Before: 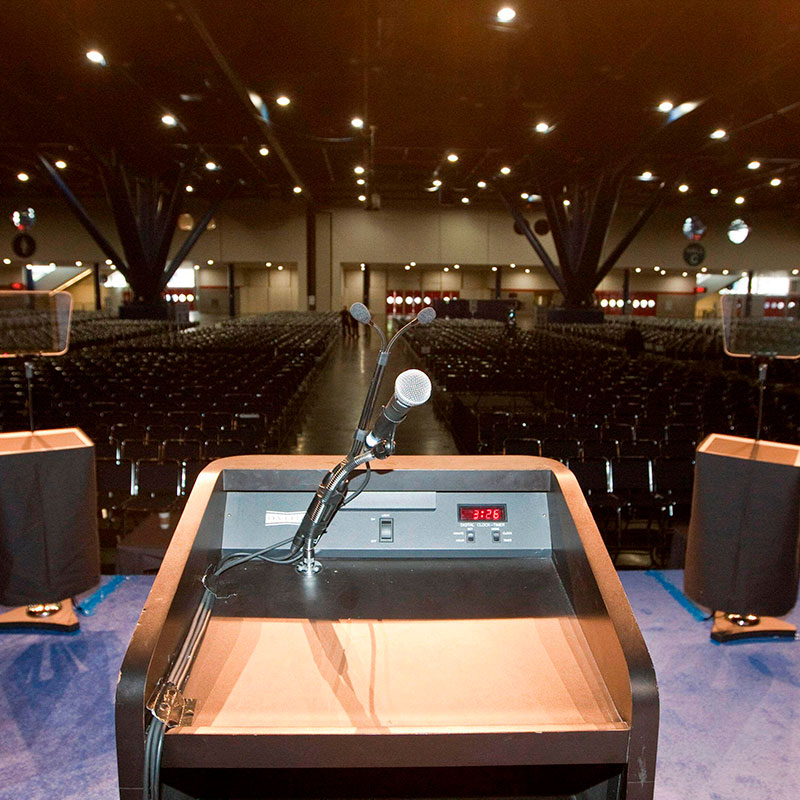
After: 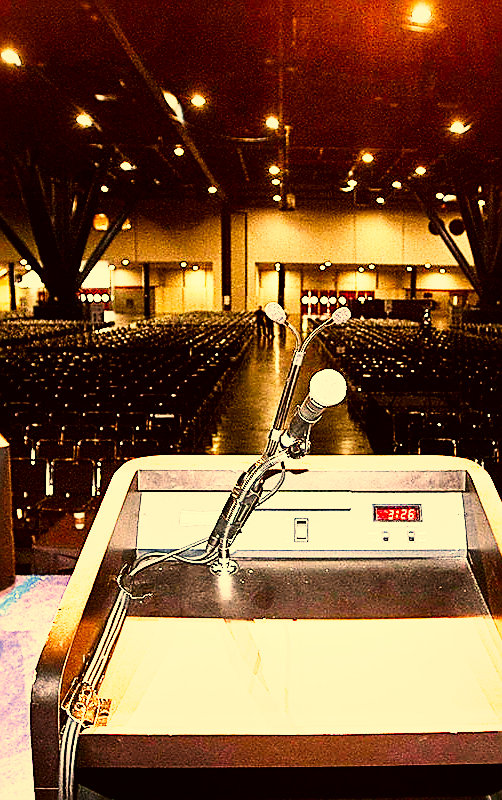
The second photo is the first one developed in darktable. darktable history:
exposure: black level correction 0.001, exposure 0.5 EV, compensate exposure bias true, compensate highlight preservation false
color correction: highlights a* 17.94, highlights b* 35.39, shadows a* 1.48, shadows b* 6.42, saturation 1.01
white balance: red 1.009, blue 1.027
local contrast: mode bilateral grid, contrast 25, coarseness 47, detail 151%, midtone range 0.2
crop: left 10.644%, right 26.528%
base curve: curves: ch0 [(0, 0) (0.007, 0.004) (0.027, 0.03) (0.046, 0.07) (0.207, 0.54) (0.442, 0.872) (0.673, 0.972) (1, 1)], preserve colors none
sharpen: radius 1.4, amount 1.25, threshold 0.7
tone equalizer: -8 EV -0.75 EV, -7 EV -0.7 EV, -6 EV -0.6 EV, -5 EV -0.4 EV, -3 EV 0.4 EV, -2 EV 0.6 EV, -1 EV 0.7 EV, +0 EV 0.75 EV, edges refinement/feathering 500, mask exposure compensation -1.57 EV, preserve details no
